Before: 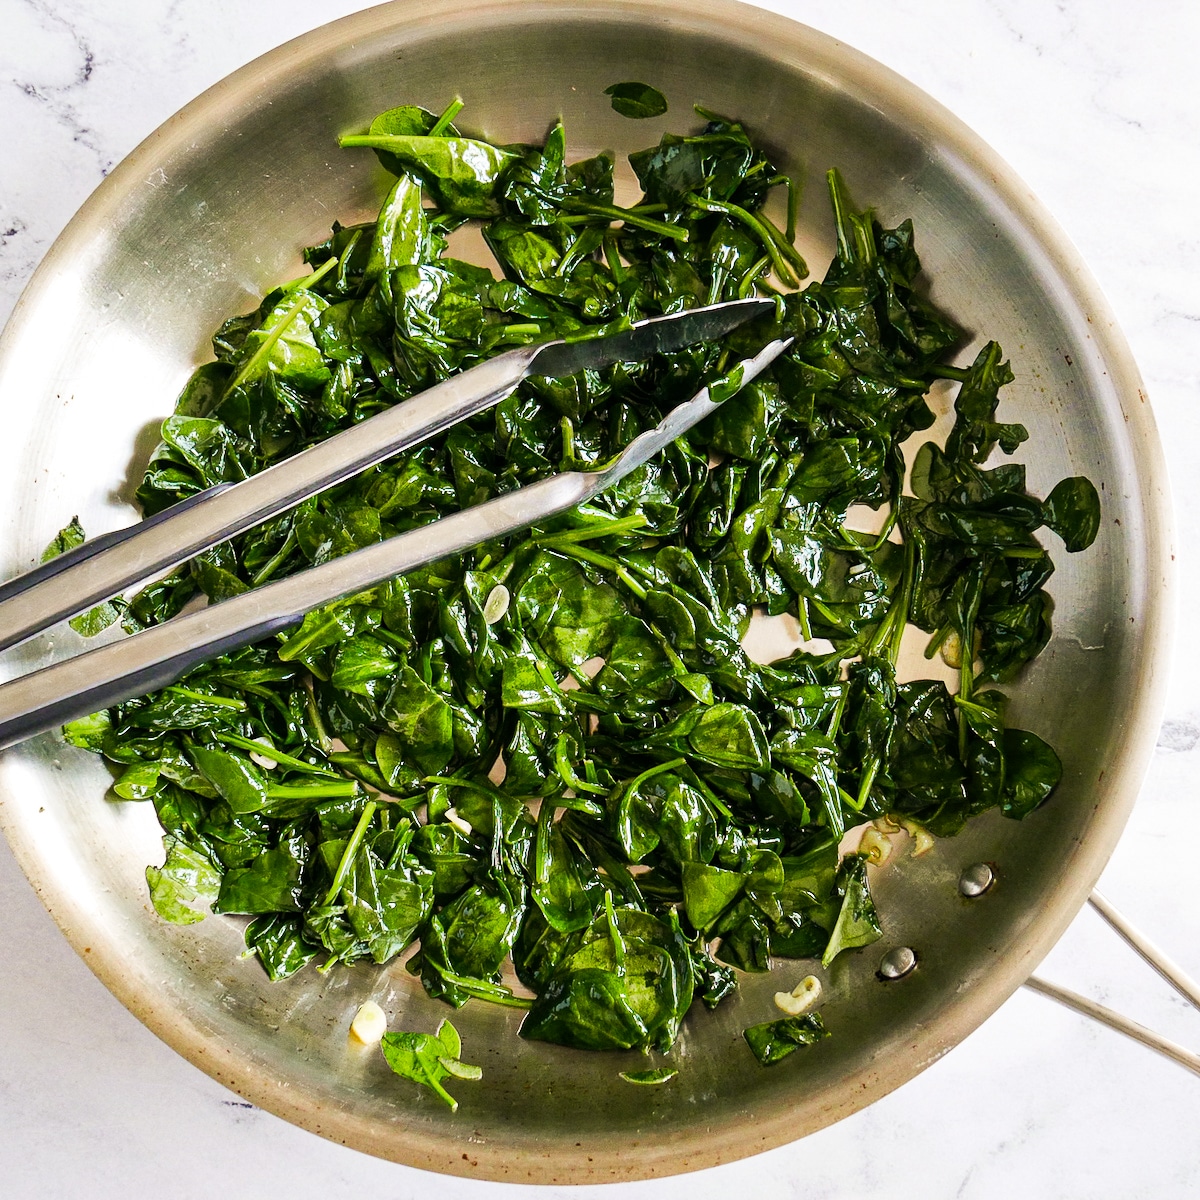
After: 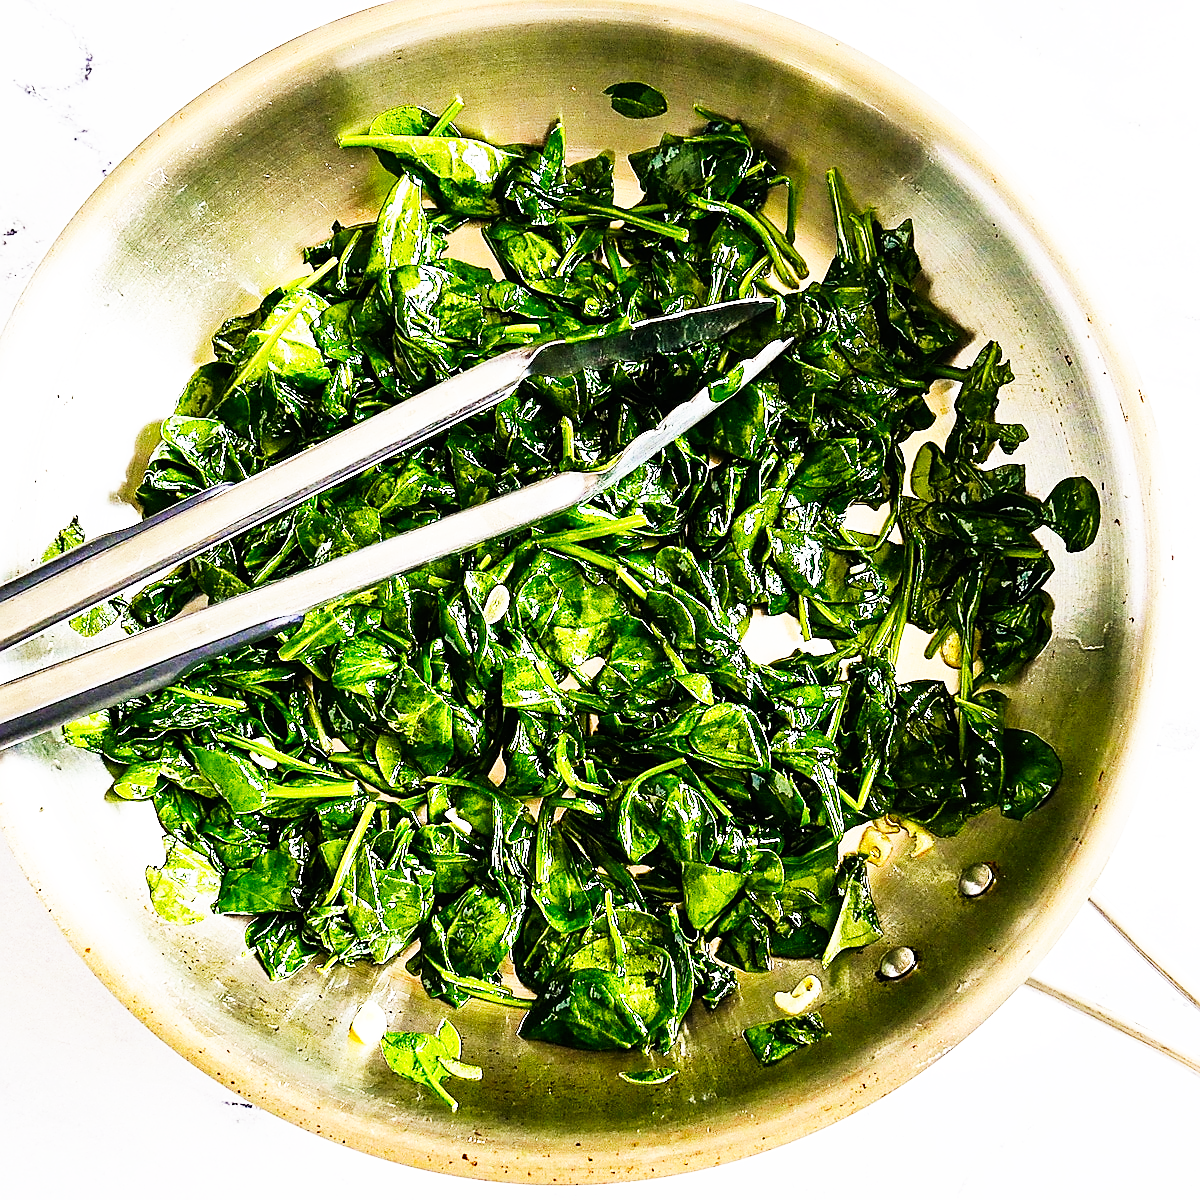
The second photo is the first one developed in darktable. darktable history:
sharpen: radius 1.357, amount 1.233, threshold 0.719
contrast brightness saturation: saturation 0.122
base curve: curves: ch0 [(0, 0) (0.007, 0.004) (0.027, 0.03) (0.046, 0.07) (0.207, 0.54) (0.442, 0.872) (0.673, 0.972) (1, 1)], preserve colors none
